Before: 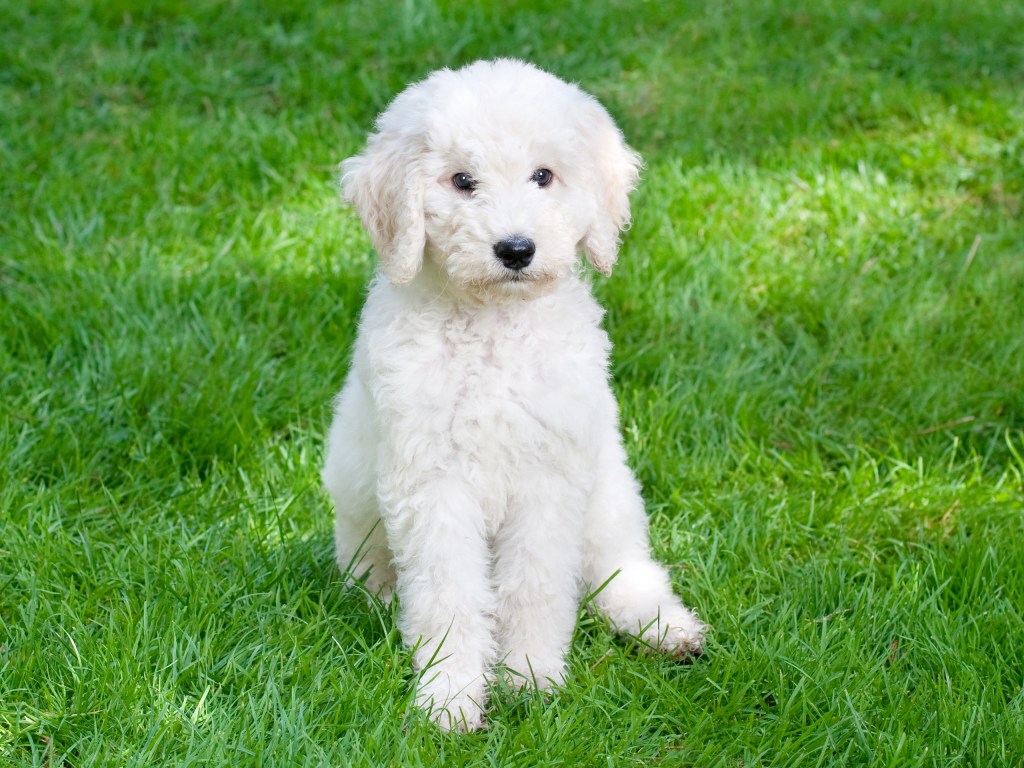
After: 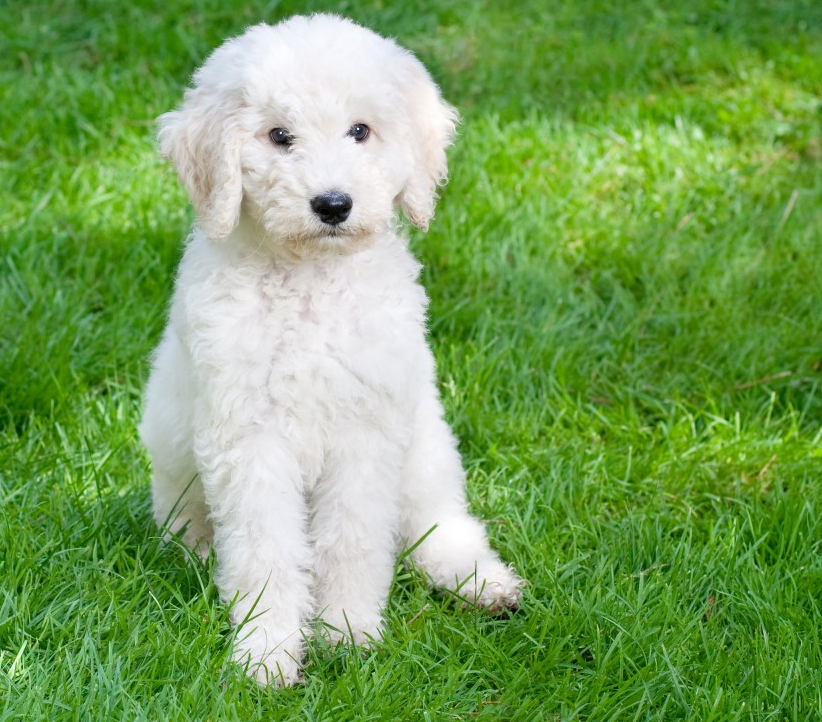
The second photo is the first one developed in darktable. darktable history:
crop and rotate: left 17.964%, top 5.924%, right 1.687%
